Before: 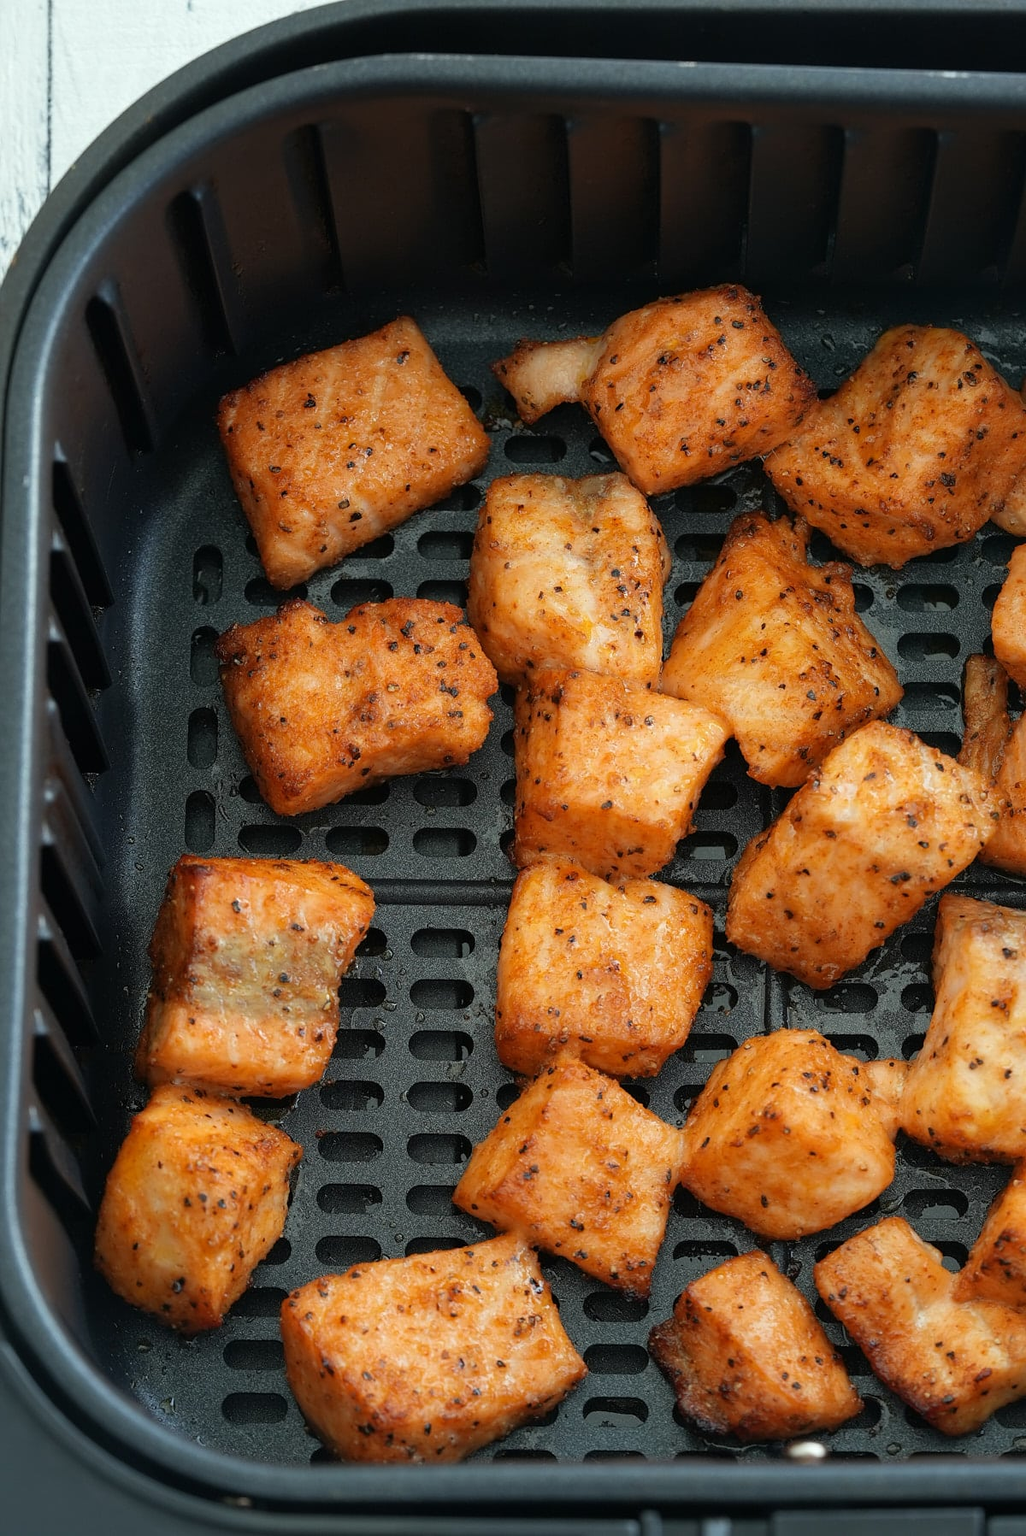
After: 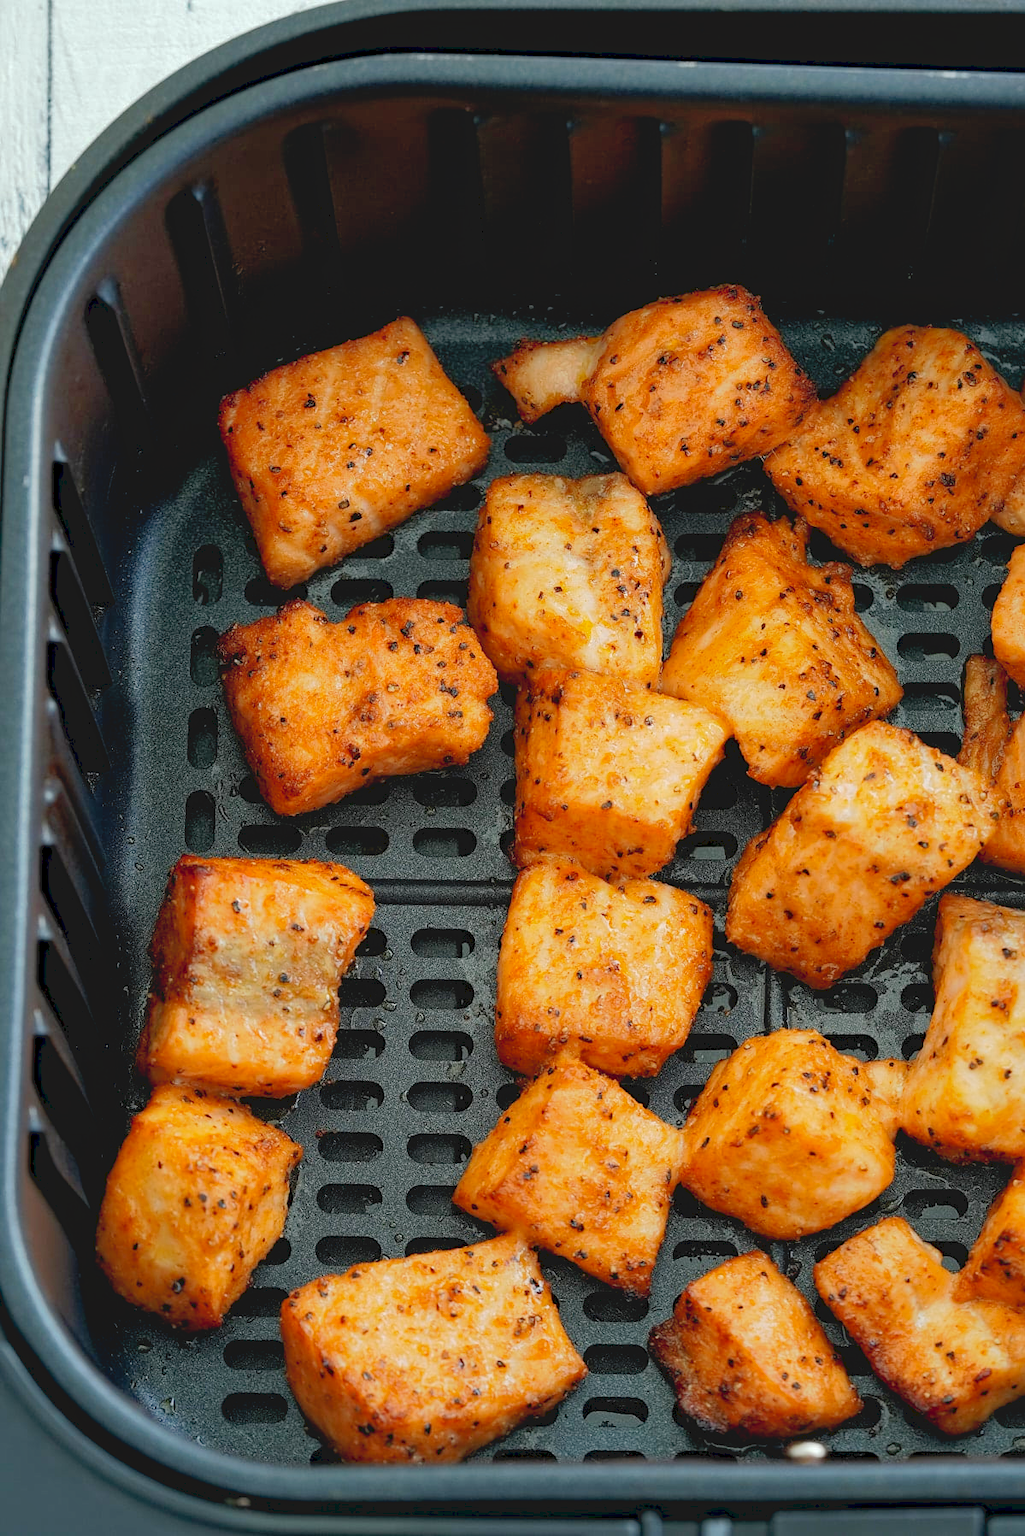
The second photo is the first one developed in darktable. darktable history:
haze removal: compatibility mode true, adaptive false
tone curve: curves: ch0 [(0, 0) (0.003, 0.059) (0.011, 0.059) (0.025, 0.057) (0.044, 0.055) (0.069, 0.057) (0.1, 0.083) (0.136, 0.128) (0.177, 0.185) (0.224, 0.242) (0.277, 0.308) (0.335, 0.383) (0.399, 0.468) (0.468, 0.547) (0.543, 0.632) (0.623, 0.71) (0.709, 0.801) (0.801, 0.859) (0.898, 0.922) (1, 1)], preserve colors none
shadows and highlights: on, module defaults
